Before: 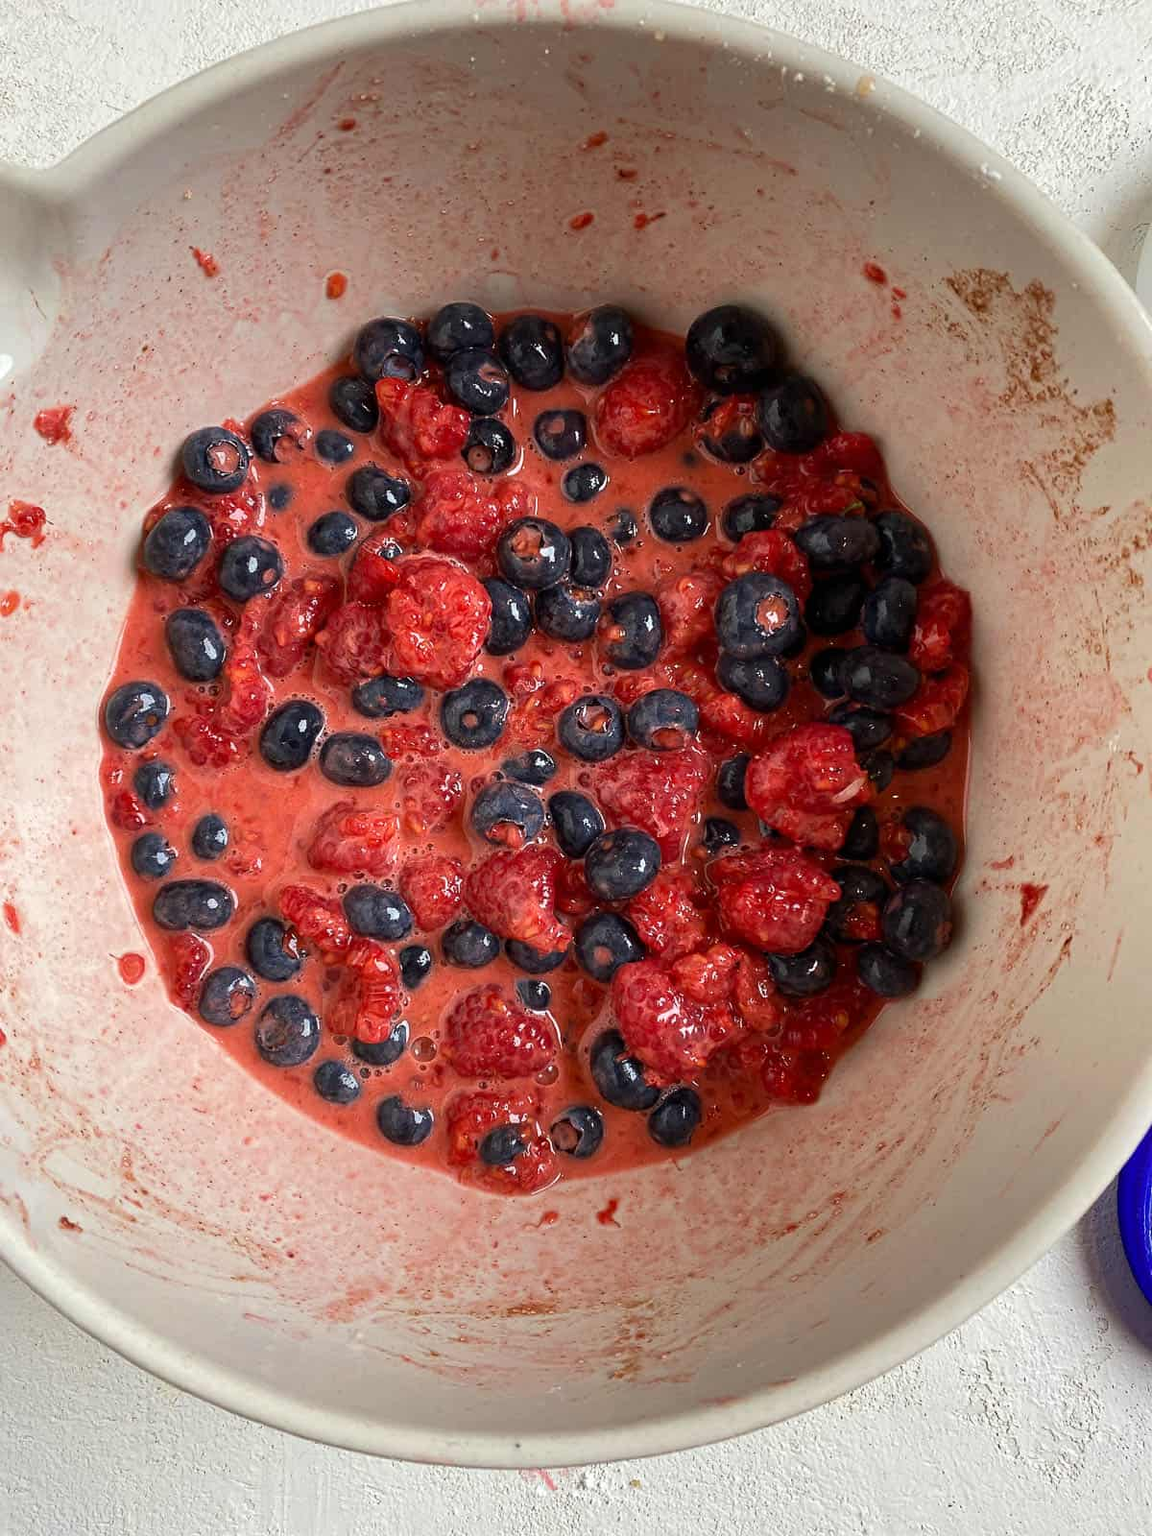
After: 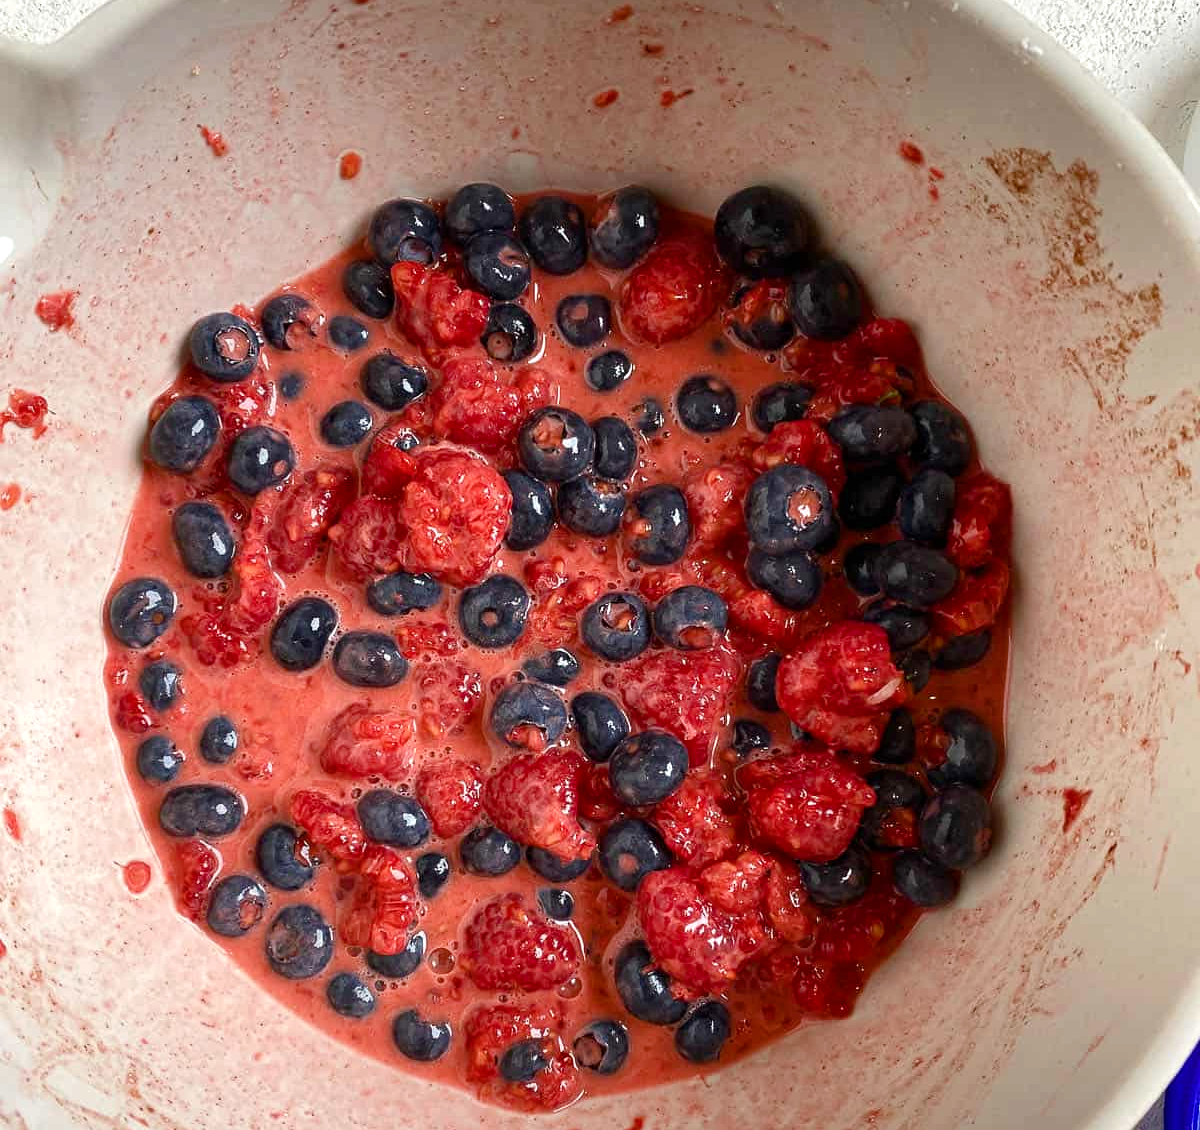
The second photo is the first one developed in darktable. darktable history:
crop and rotate: top 8.256%, bottom 21.083%
color balance rgb: perceptual saturation grading › global saturation 0.811%, perceptual saturation grading › highlights -19.996%, perceptual saturation grading › shadows 19.714%
exposure: exposure 0.221 EV, compensate exposure bias true, compensate highlight preservation false
